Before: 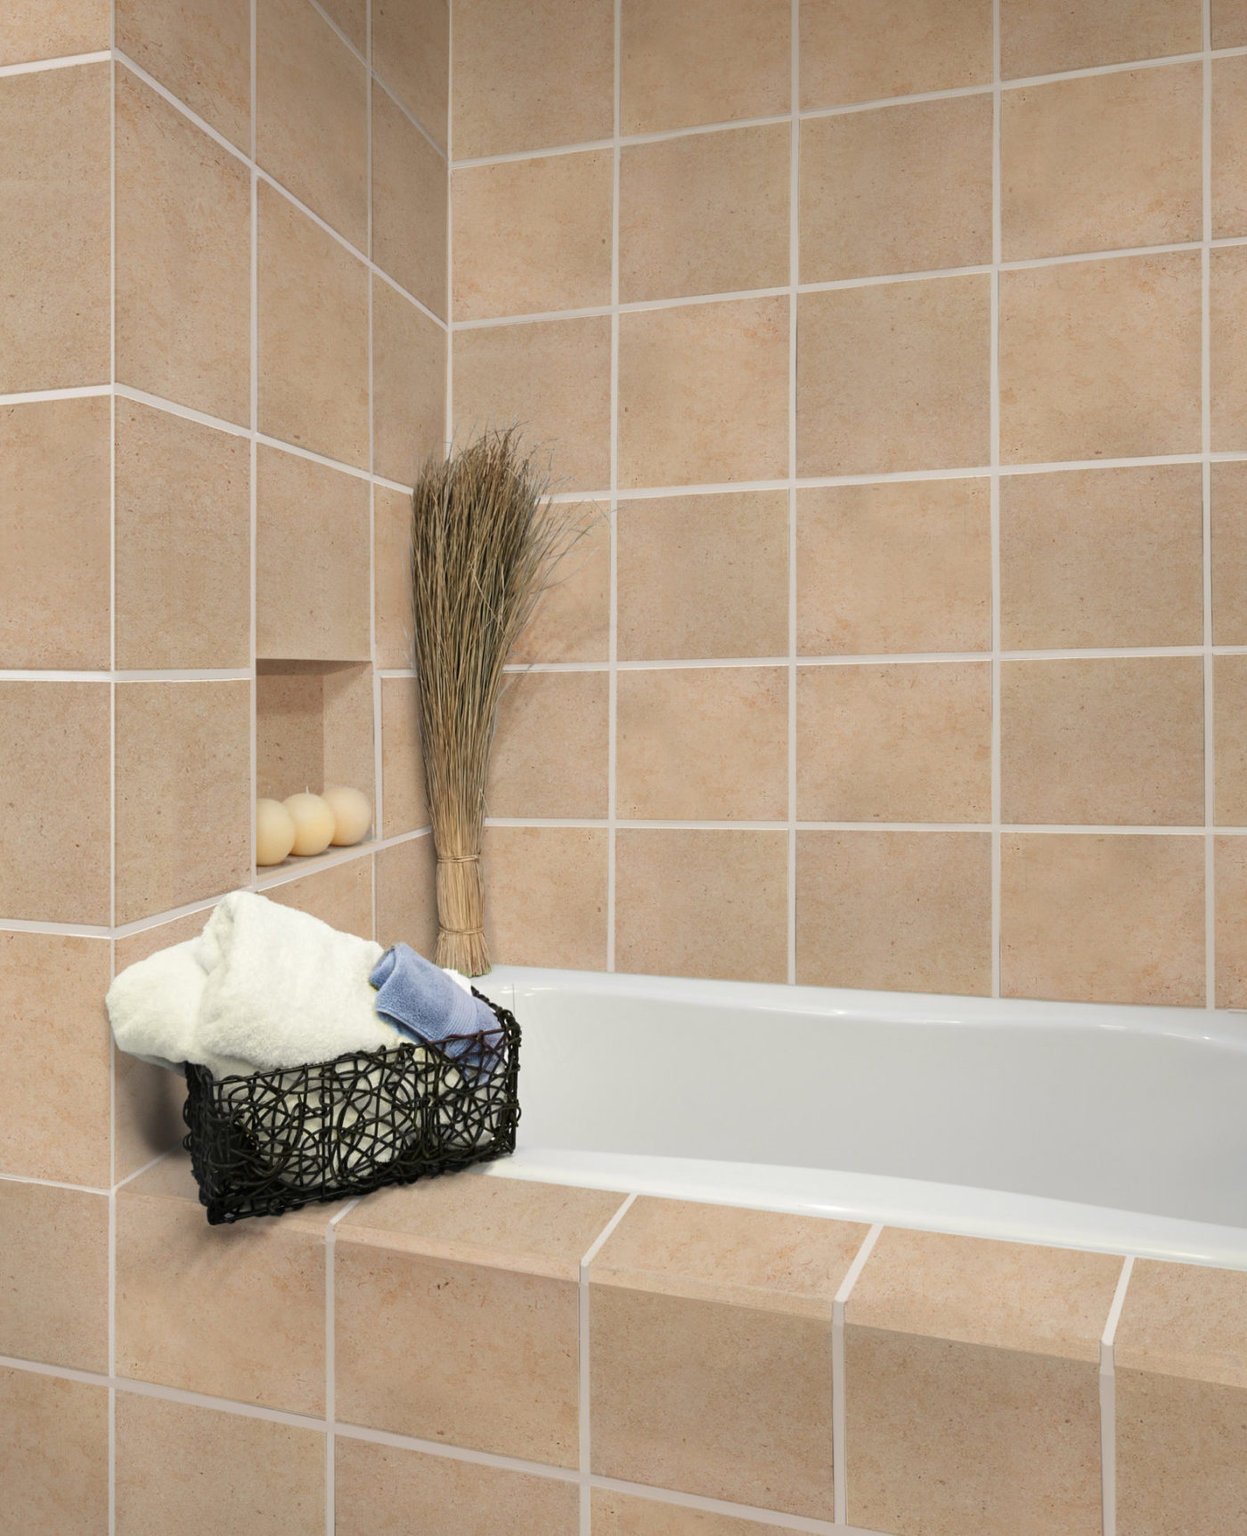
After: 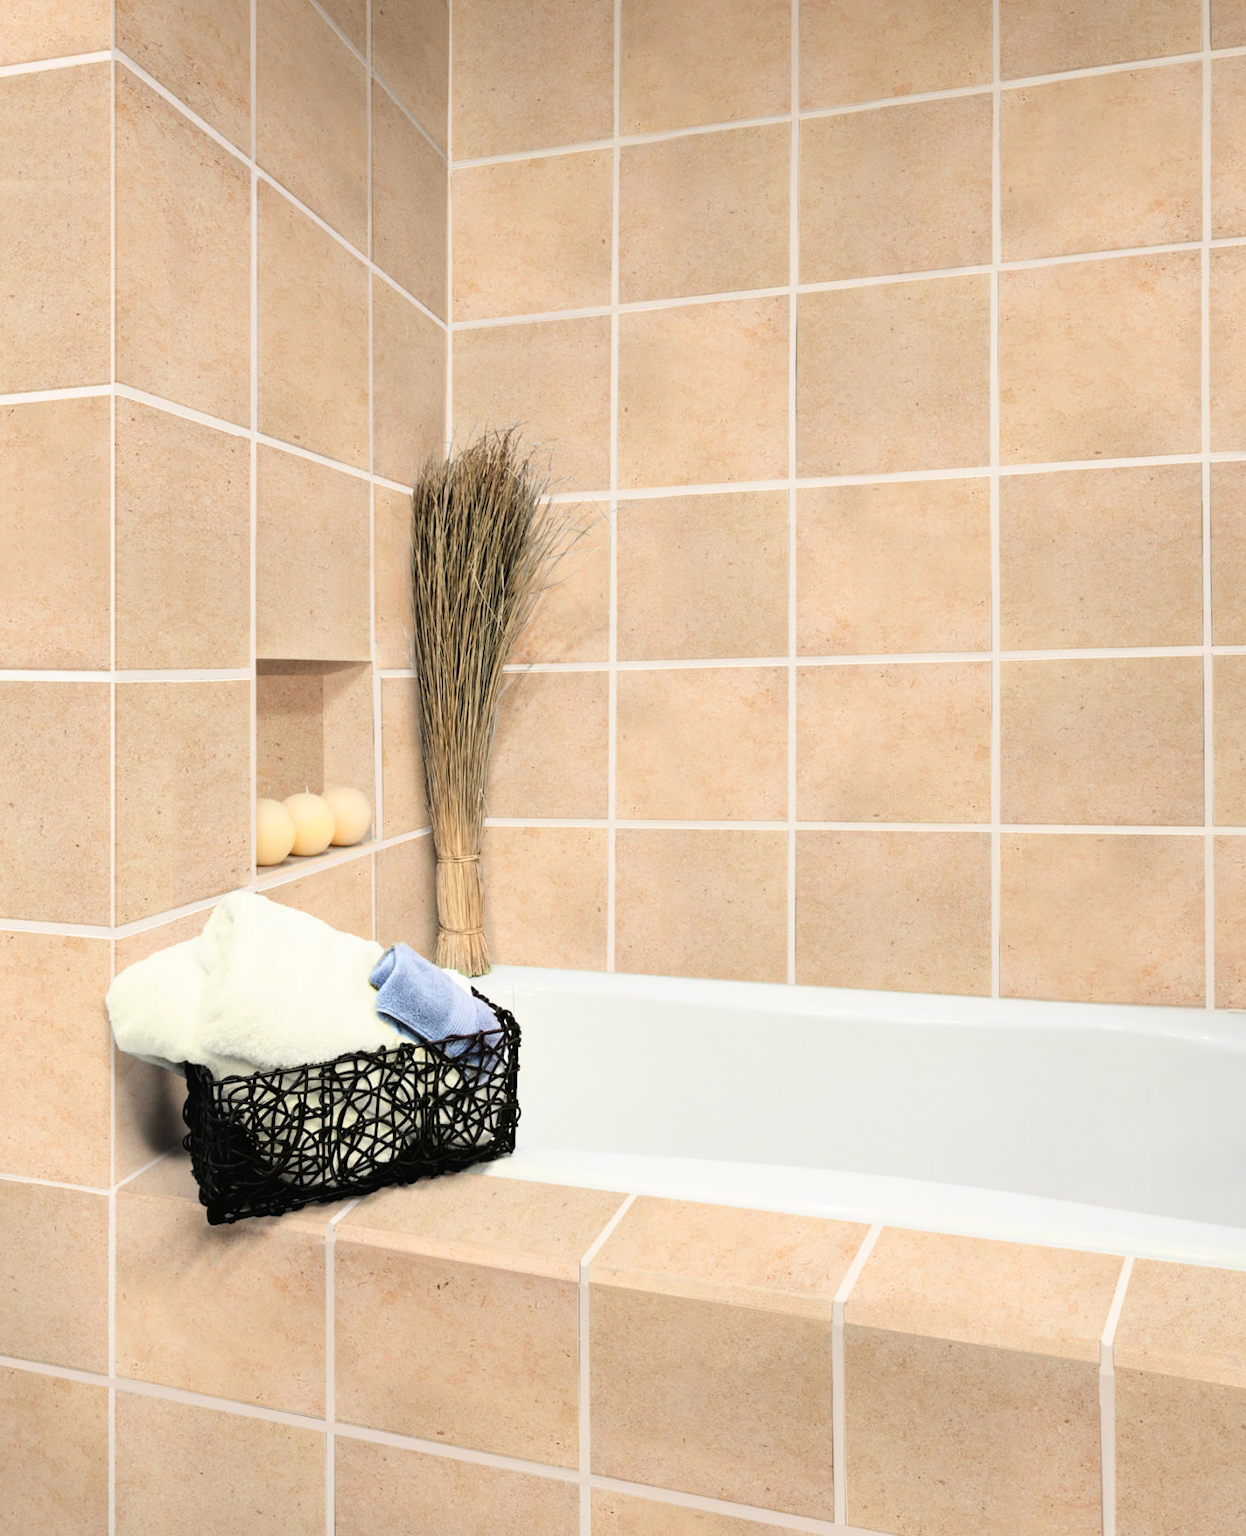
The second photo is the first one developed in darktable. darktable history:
white balance: emerald 1
tone curve: curves: ch0 [(0, 0.016) (0.11, 0.039) (0.259, 0.235) (0.383, 0.437) (0.499, 0.597) (0.733, 0.867) (0.843, 0.948) (1, 1)], color space Lab, linked channels, preserve colors none
